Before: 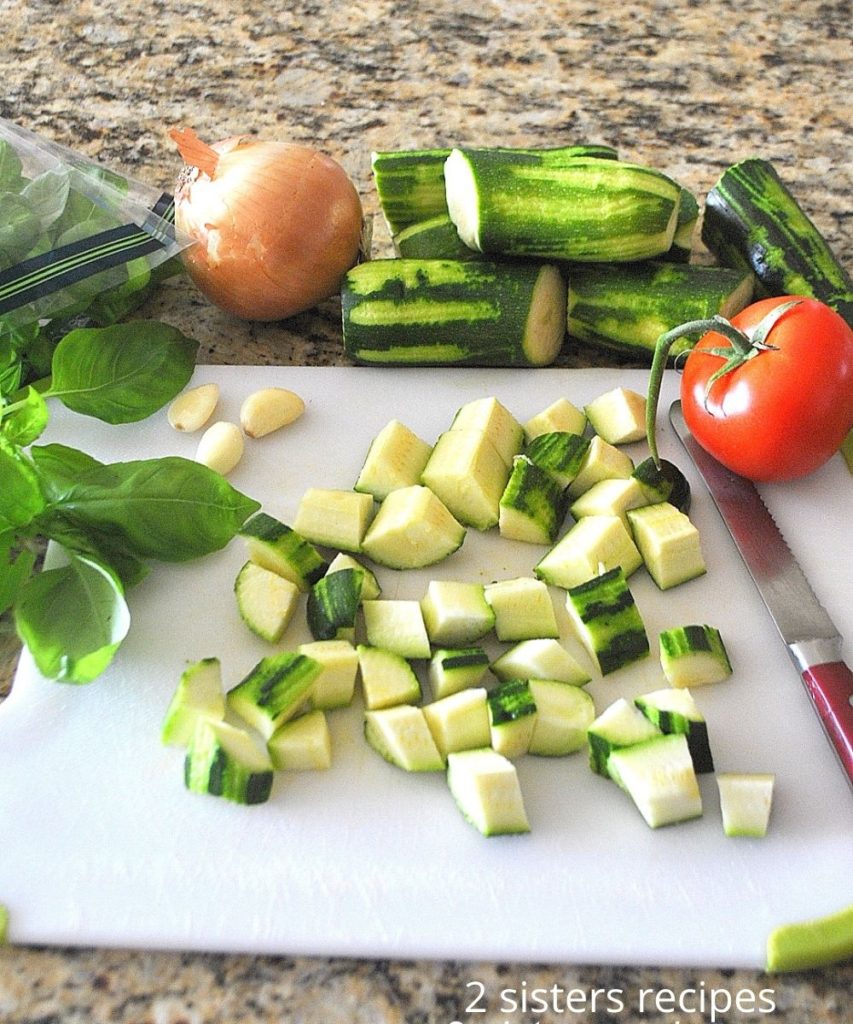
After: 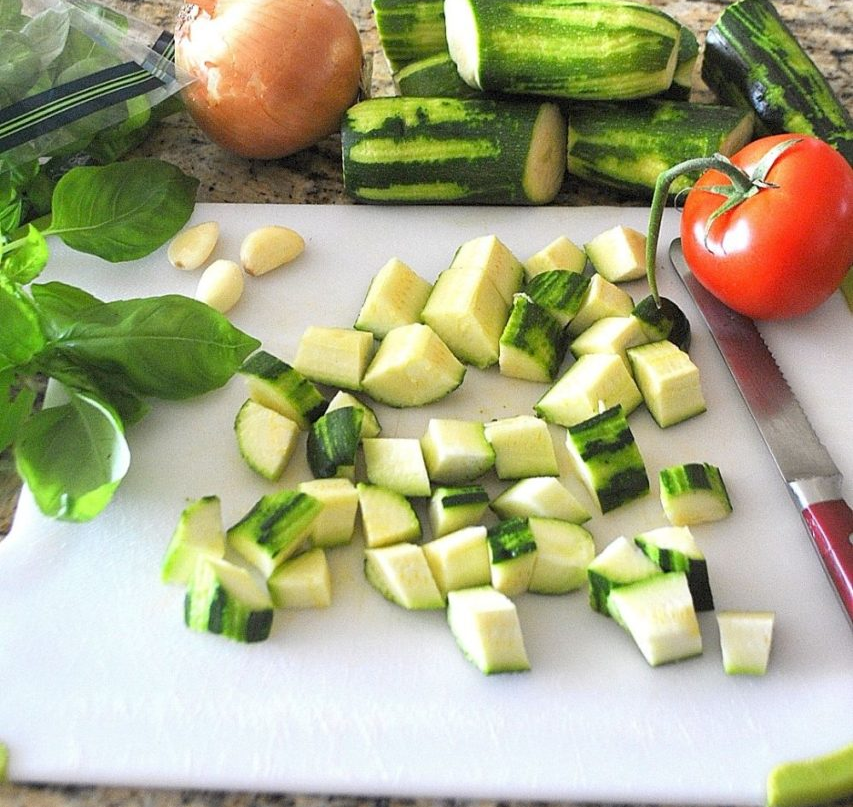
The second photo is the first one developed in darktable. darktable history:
crop and rotate: top 15.879%, bottom 5.309%
exposure: black level correction 0.002, compensate highlight preservation false
